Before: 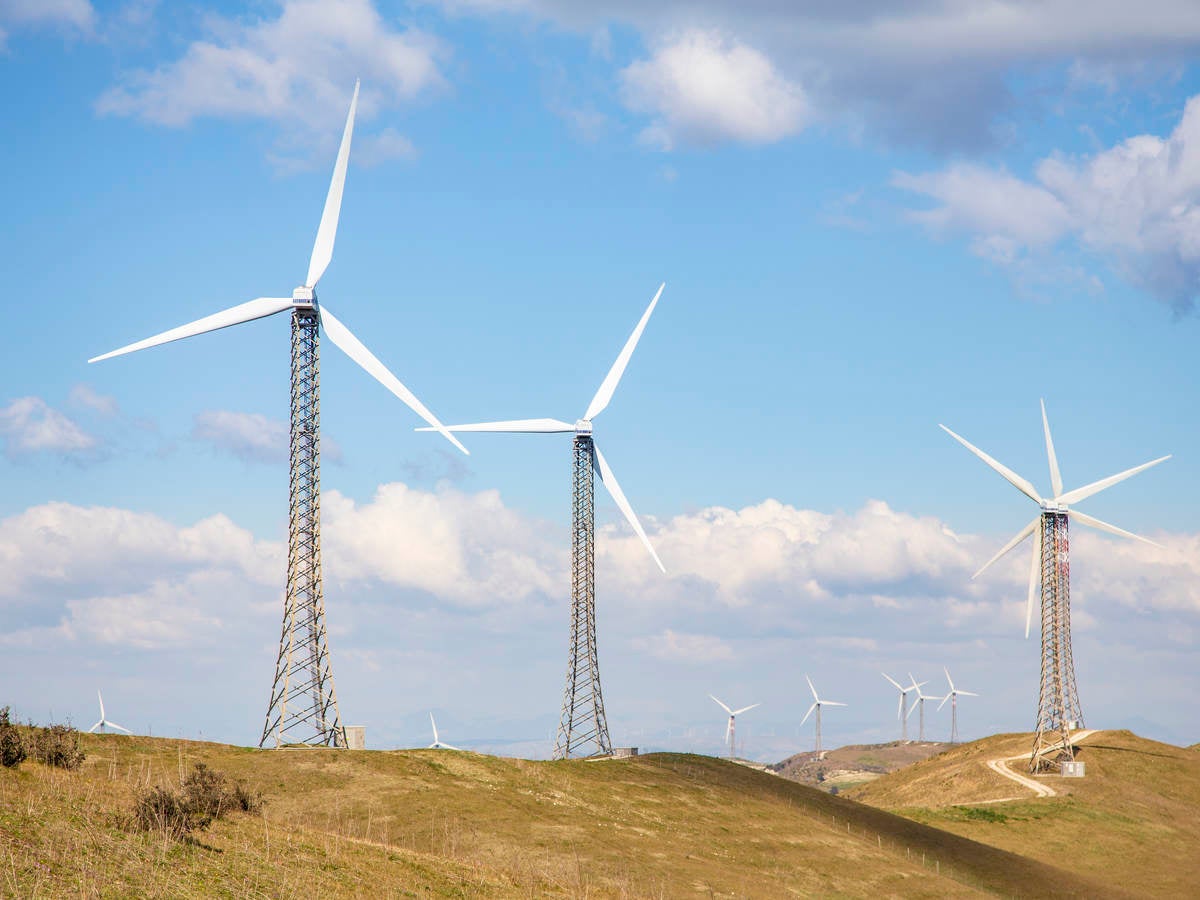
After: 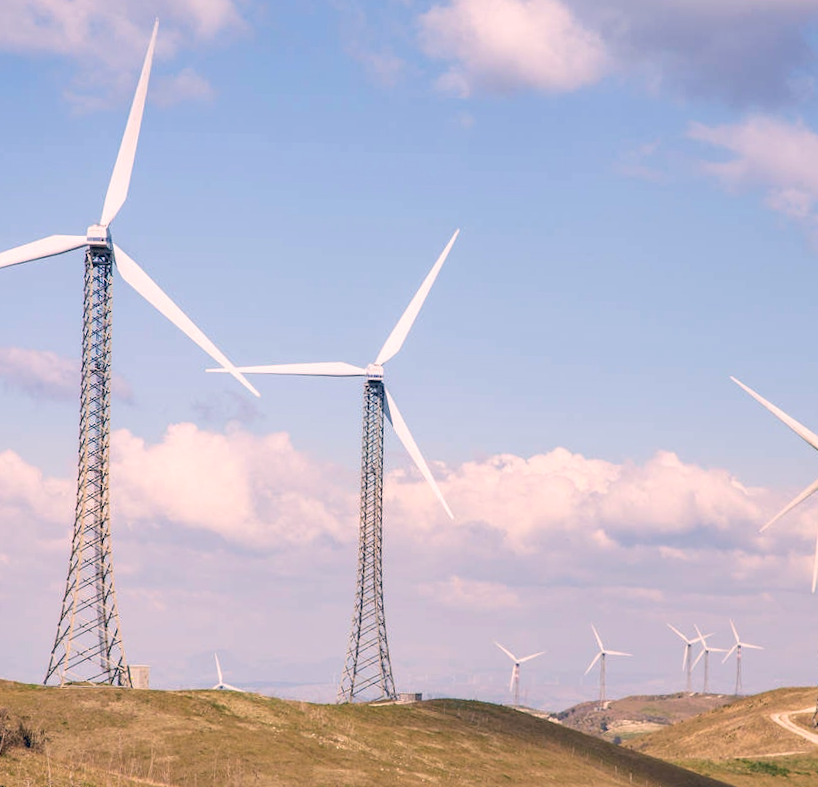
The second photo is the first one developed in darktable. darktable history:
color correction: highlights a* 14.46, highlights b* 5.85, shadows a* -5.53, shadows b* -15.24, saturation 0.85
rotate and perspective: rotation -2°, crop left 0.022, crop right 0.978, crop top 0.049, crop bottom 0.951
crop and rotate: angle -3.27°, left 14.277%, top 0.028%, right 10.766%, bottom 0.028%
